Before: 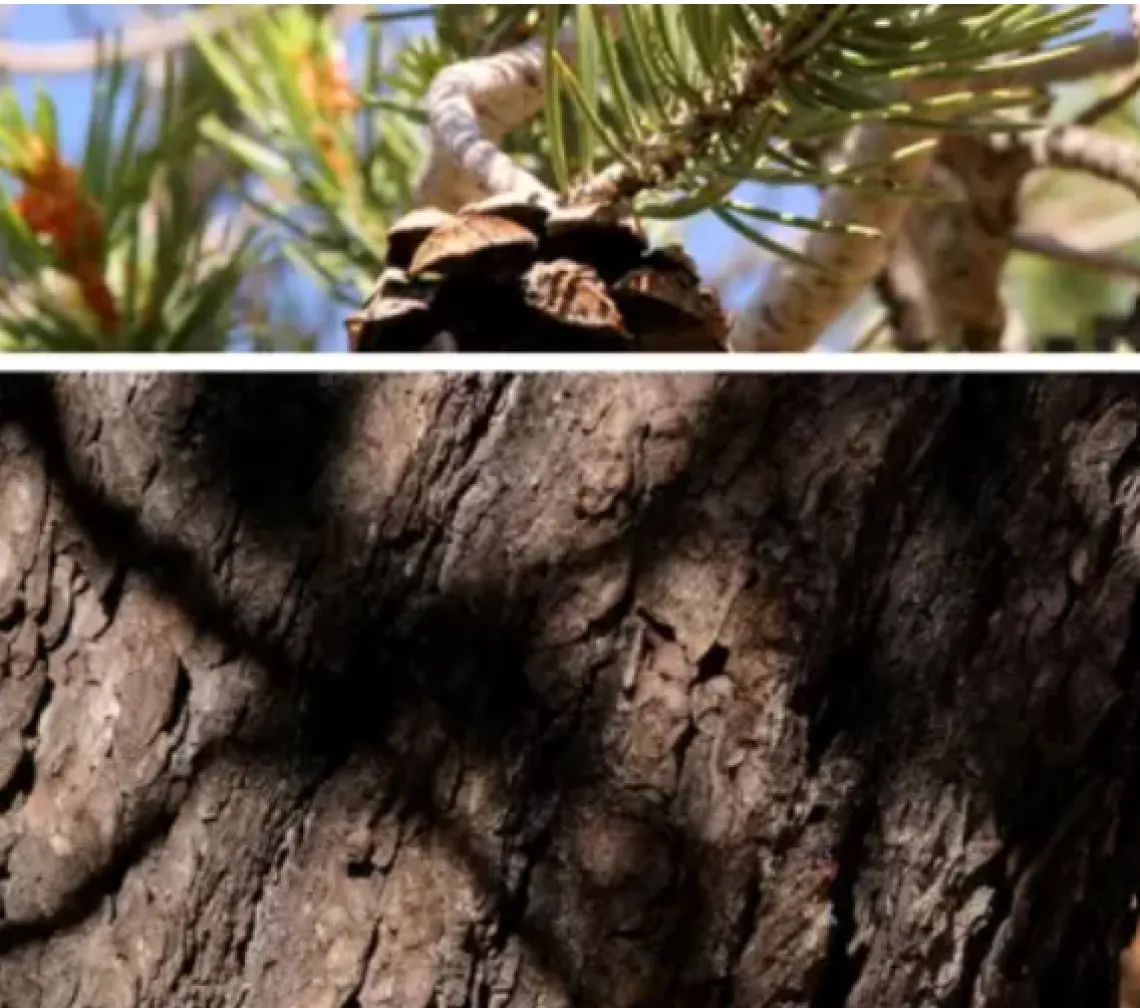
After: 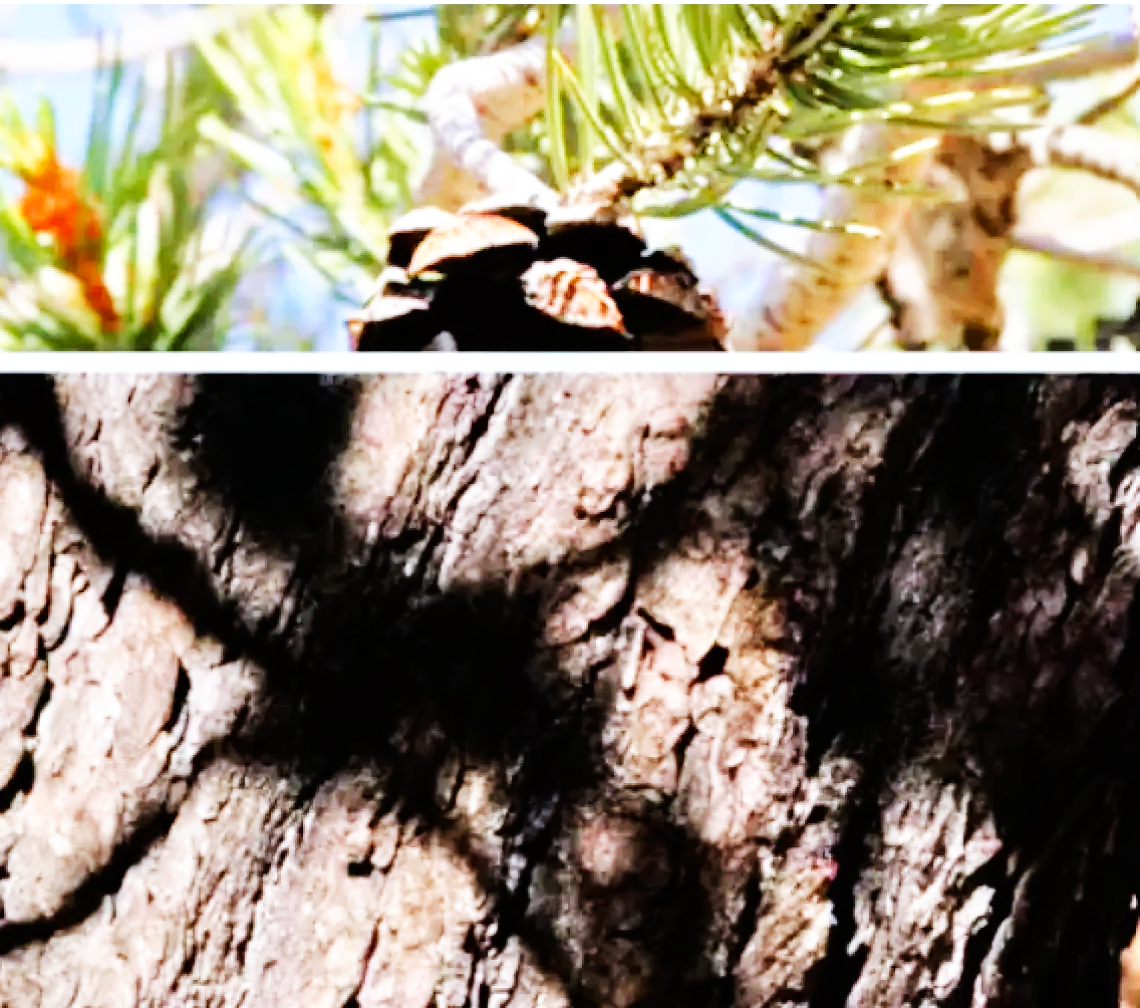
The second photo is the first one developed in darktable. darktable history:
base curve: curves: ch0 [(0, 0) (0.007, 0.004) (0.027, 0.03) (0.046, 0.07) (0.207, 0.54) (0.442, 0.872) (0.673, 0.972) (1, 1)], preserve colors none
tone equalizer: -7 EV 0.15 EV, -6 EV 0.6 EV, -5 EV 1.15 EV, -4 EV 1.33 EV, -3 EV 1.15 EV, -2 EV 0.6 EV, -1 EV 0.15 EV, mask exposure compensation -0.5 EV
color calibration: x 0.367, y 0.379, temperature 4395.86 K
